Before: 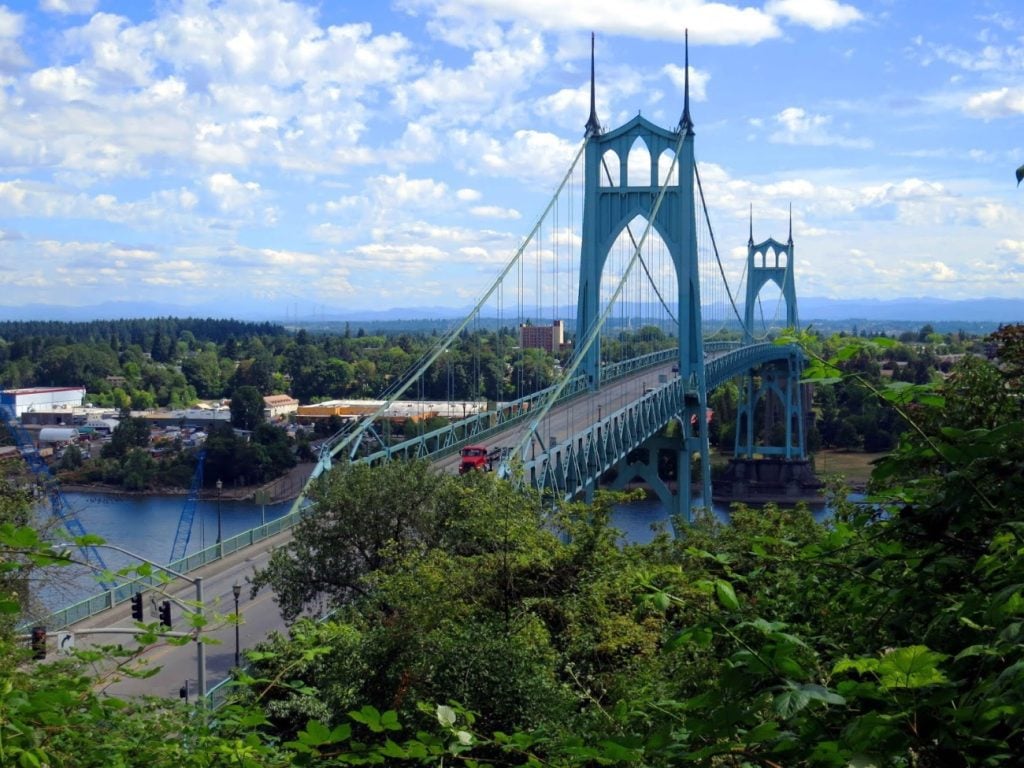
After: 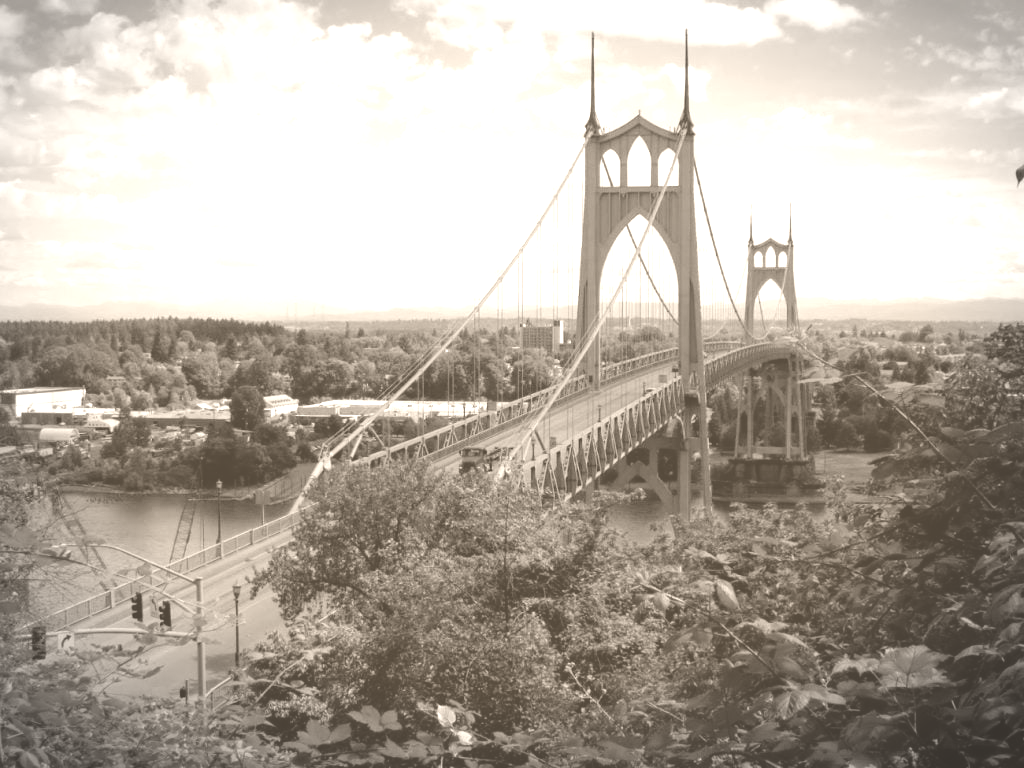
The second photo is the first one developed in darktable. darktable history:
vignetting: automatic ratio true
contrast brightness saturation: contrast -0.05, saturation -0.41
exposure: compensate highlight preservation false
color balance rgb: perceptual saturation grading › global saturation 8.89%, saturation formula JzAzBz (2021)
colorize: hue 34.49°, saturation 35.33%, source mix 100%, version 1
